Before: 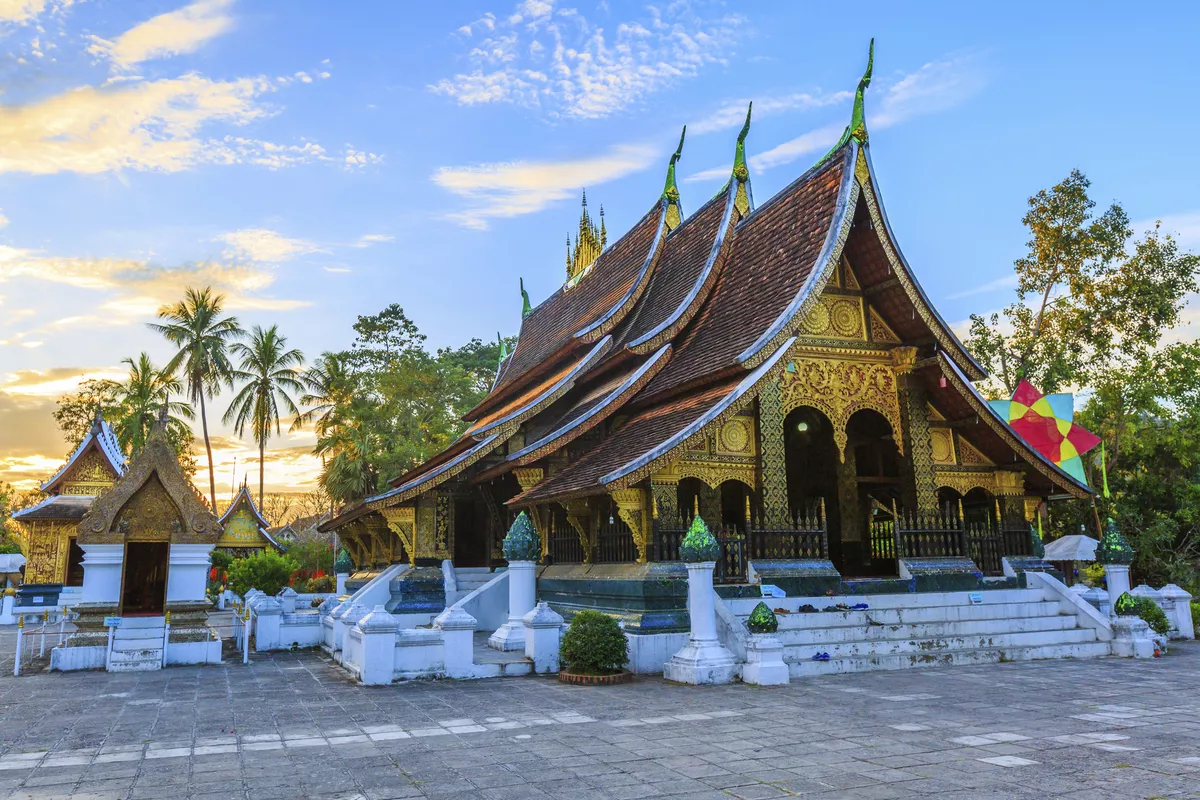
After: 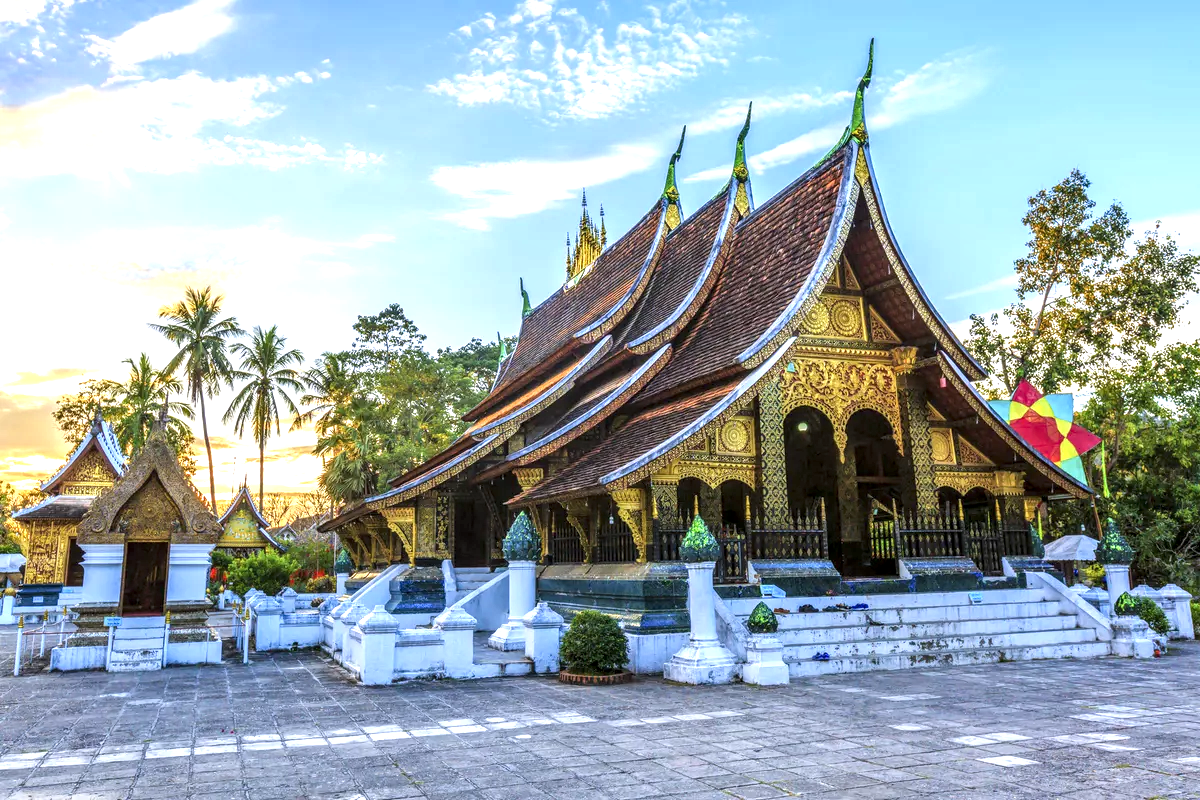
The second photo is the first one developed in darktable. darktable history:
local contrast: highlights 20%, detail 150%
white balance: red 1.009, blue 1.027
exposure: black level correction 0, exposure 0.7 EV, compensate exposure bias true, compensate highlight preservation false
